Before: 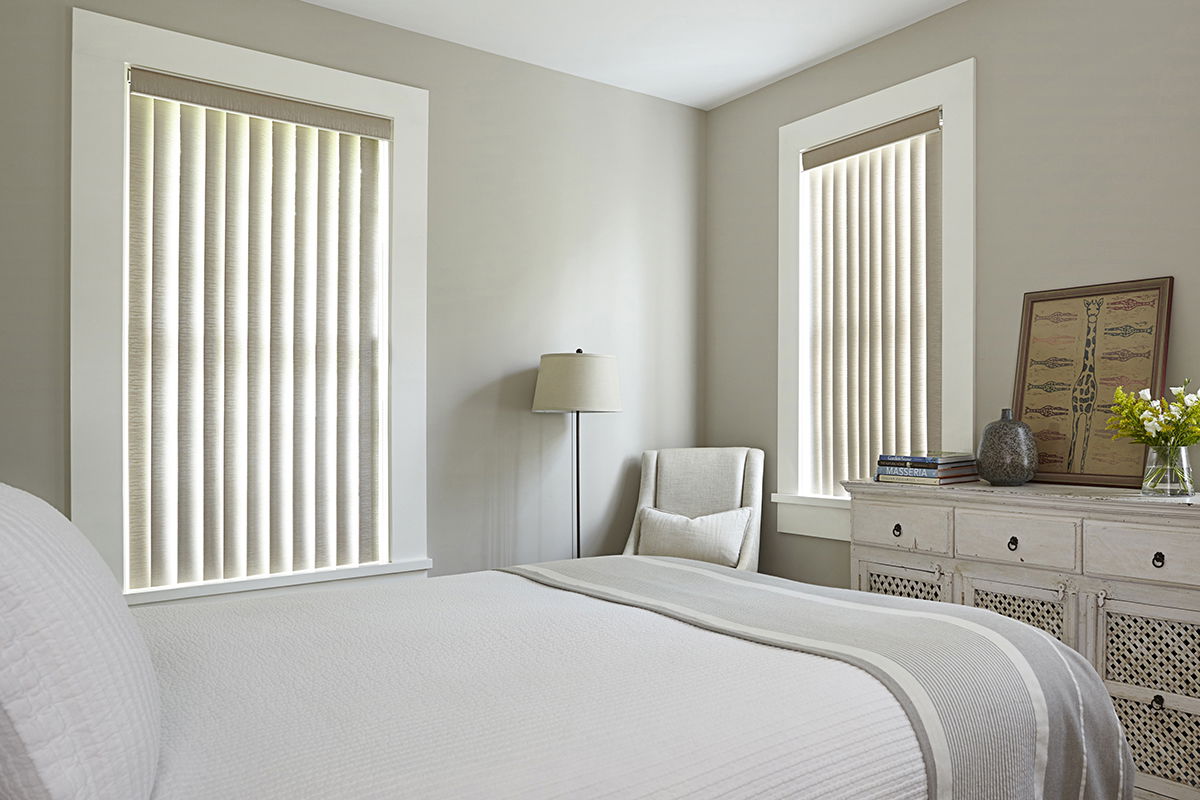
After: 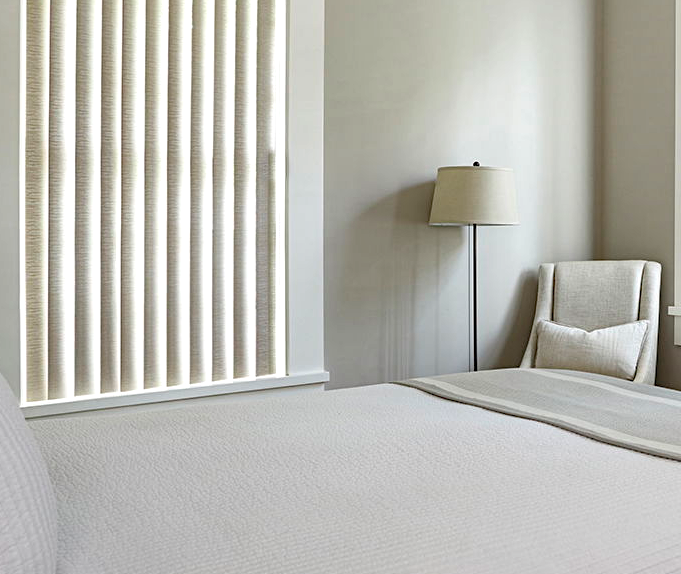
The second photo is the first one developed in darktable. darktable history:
crop: left 8.623%, top 23.464%, right 34.582%, bottom 4.737%
local contrast: on, module defaults
haze removal: compatibility mode true, adaptive false
